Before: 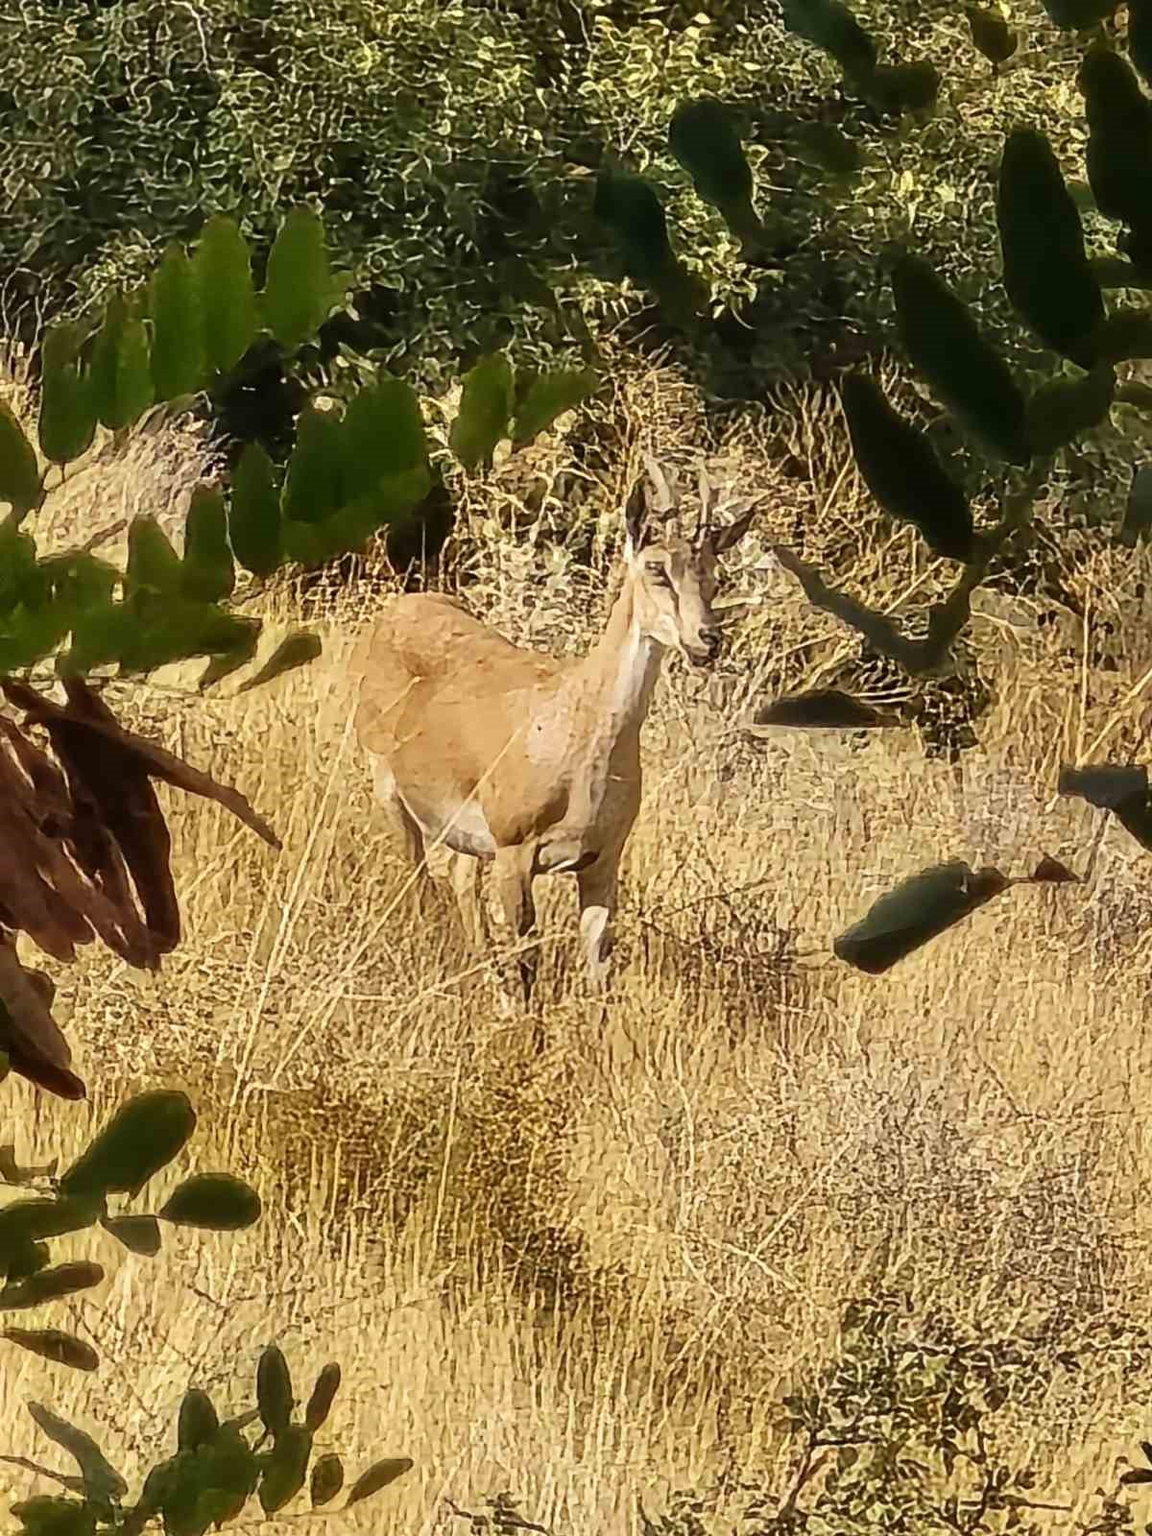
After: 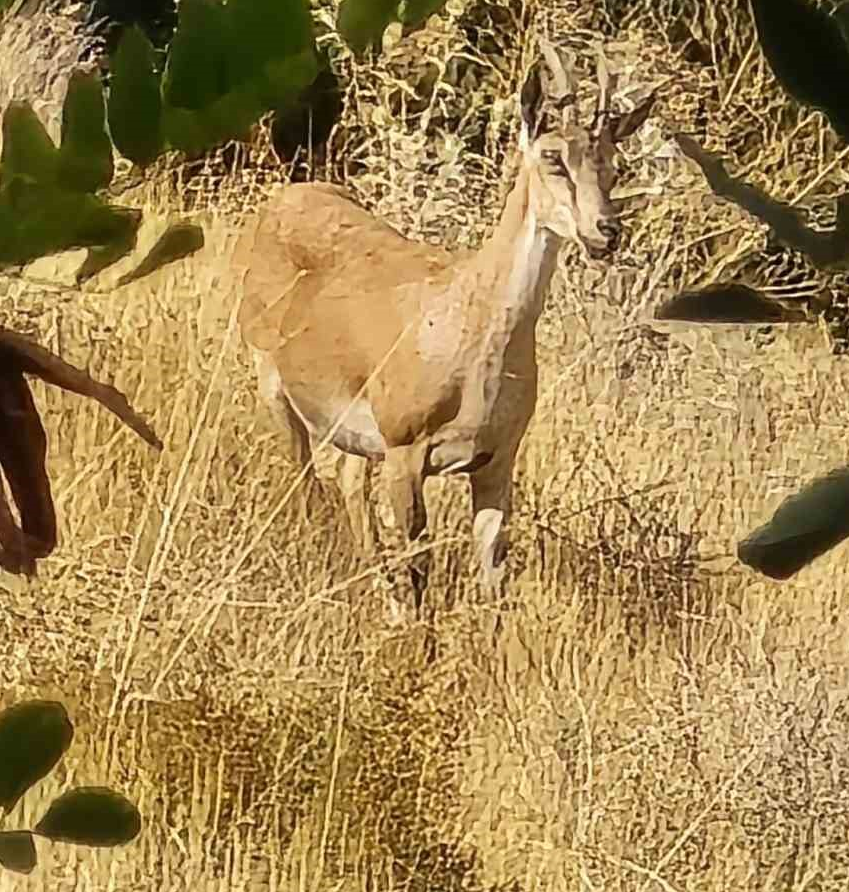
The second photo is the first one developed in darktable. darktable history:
crop: left 10.953%, top 27.2%, right 18.256%, bottom 16.995%
